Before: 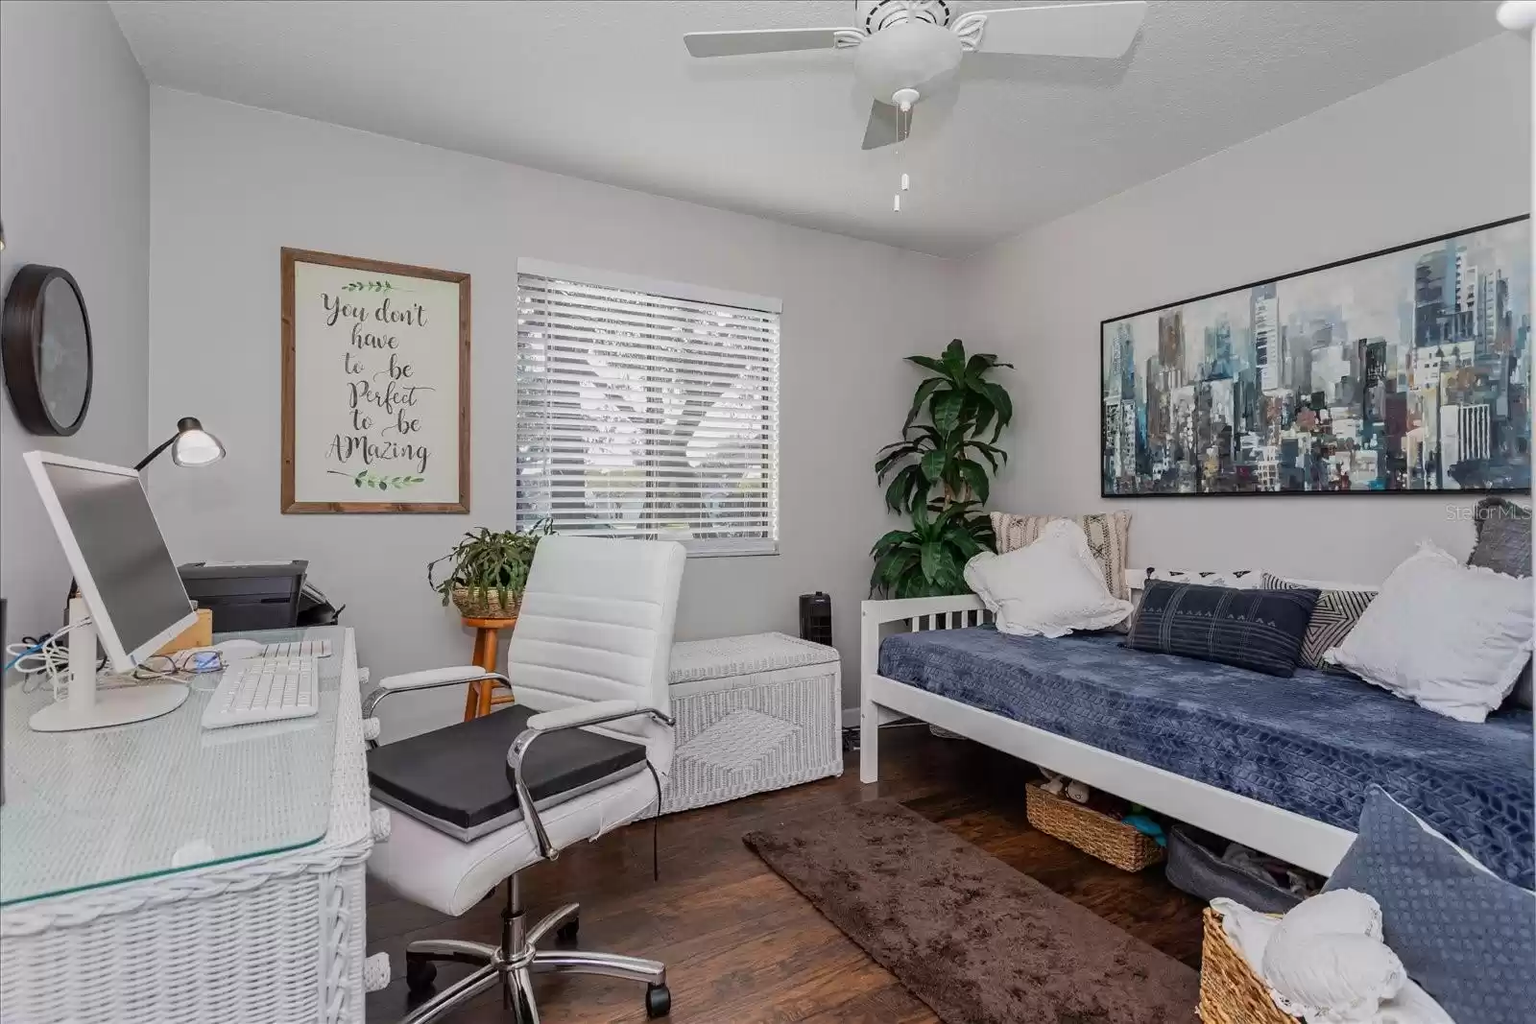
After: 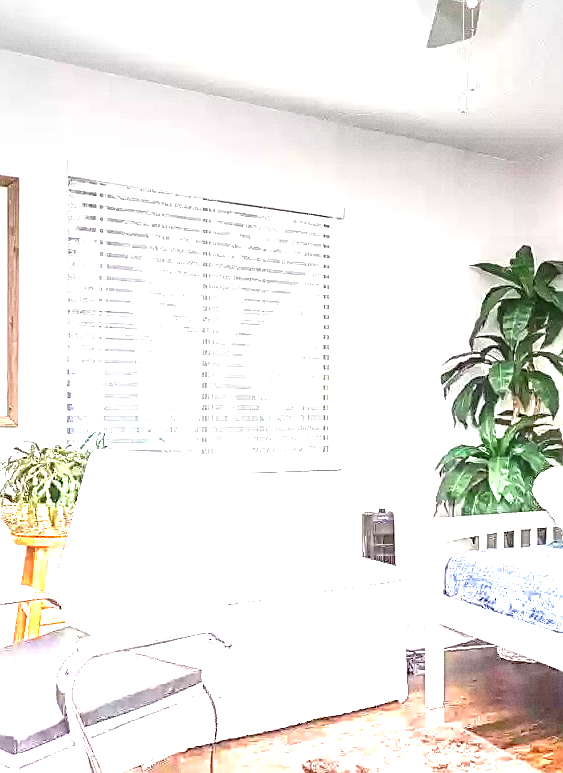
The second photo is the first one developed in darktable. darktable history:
sharpen: on, module defaults
crop and rotate: left 29.476%, top 10.214%, right 35.32%, bottom 17.333%
local contrast: on, module defaults
exposure: black level correction 0, exposure 1.2 EV, compensate highlight preservation false
grain: coarseness 0.09 ISO
graduated density: density -3.9 EV
